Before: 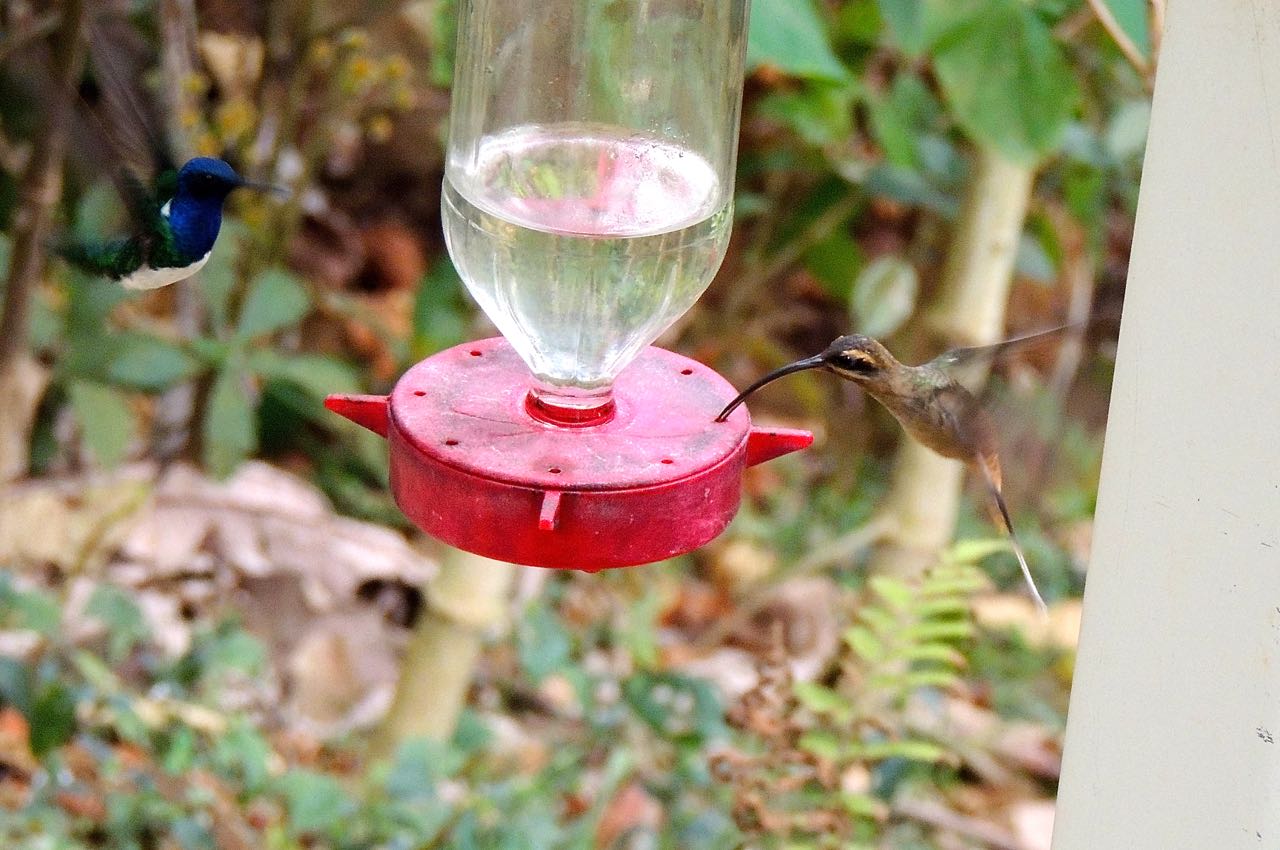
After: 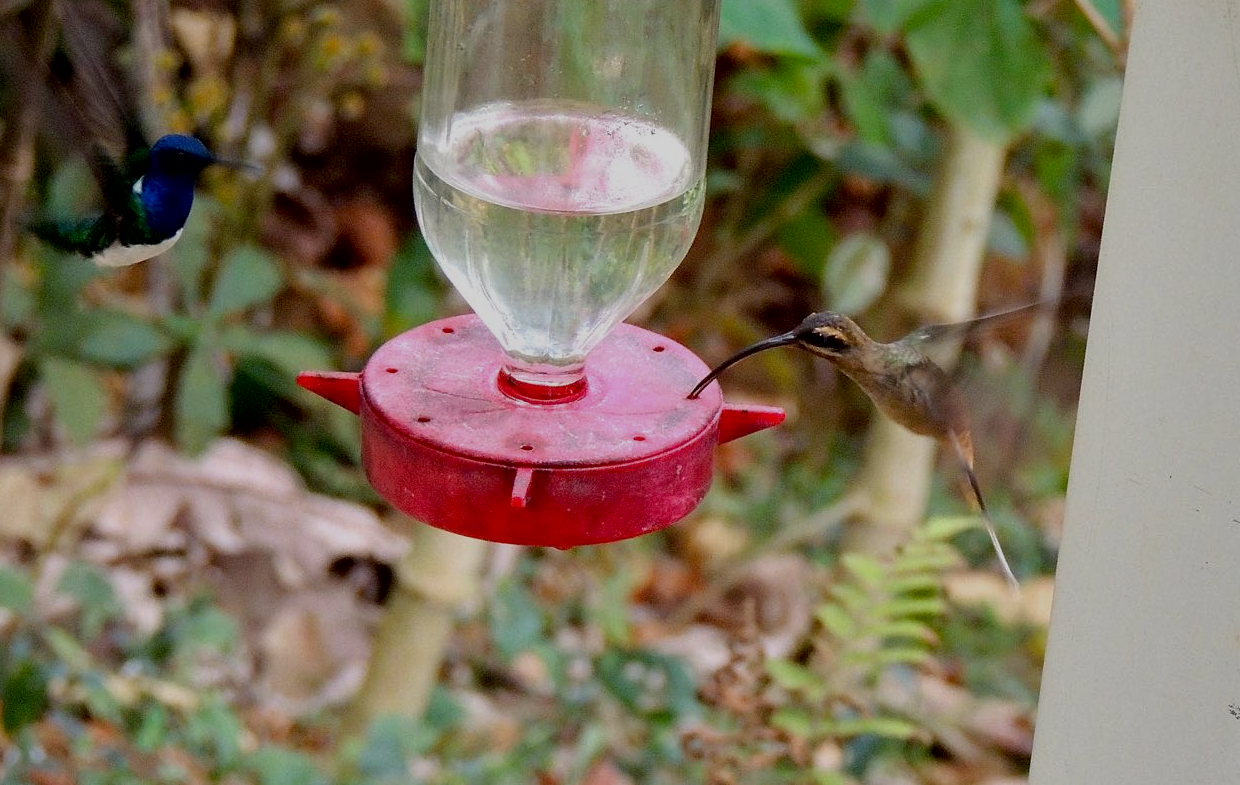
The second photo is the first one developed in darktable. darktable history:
crop: left 2.265%, top 2.743%, right 0.807%, bottom 4.822%
shadows and highlights: shadows 25.24, highlights -48.31, soften with gaussian
exposure: black level correction 0.009, exposure -0.643 EV, compensate highlight preservation false
